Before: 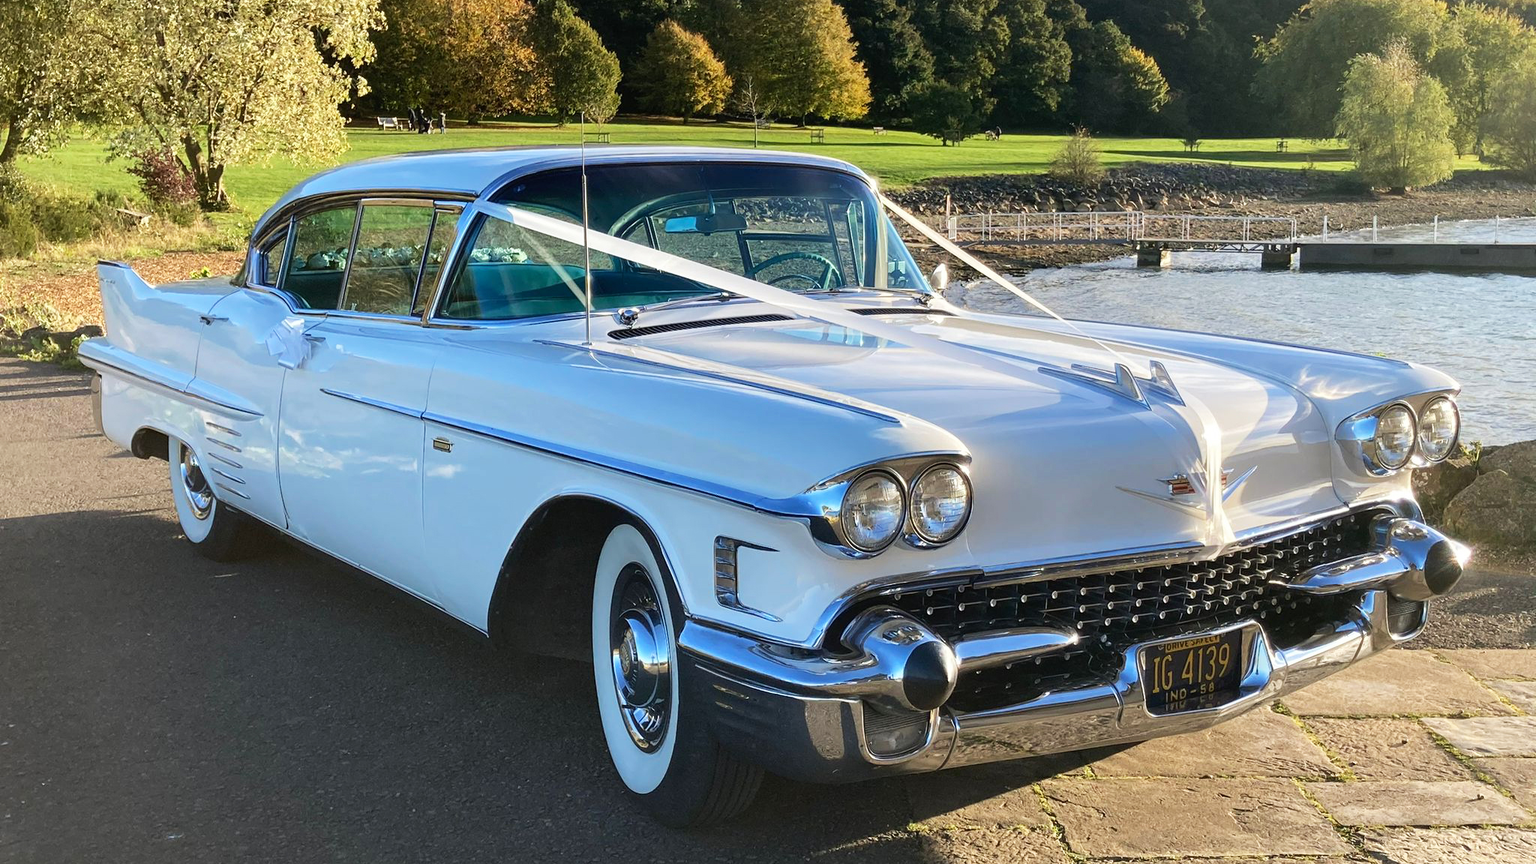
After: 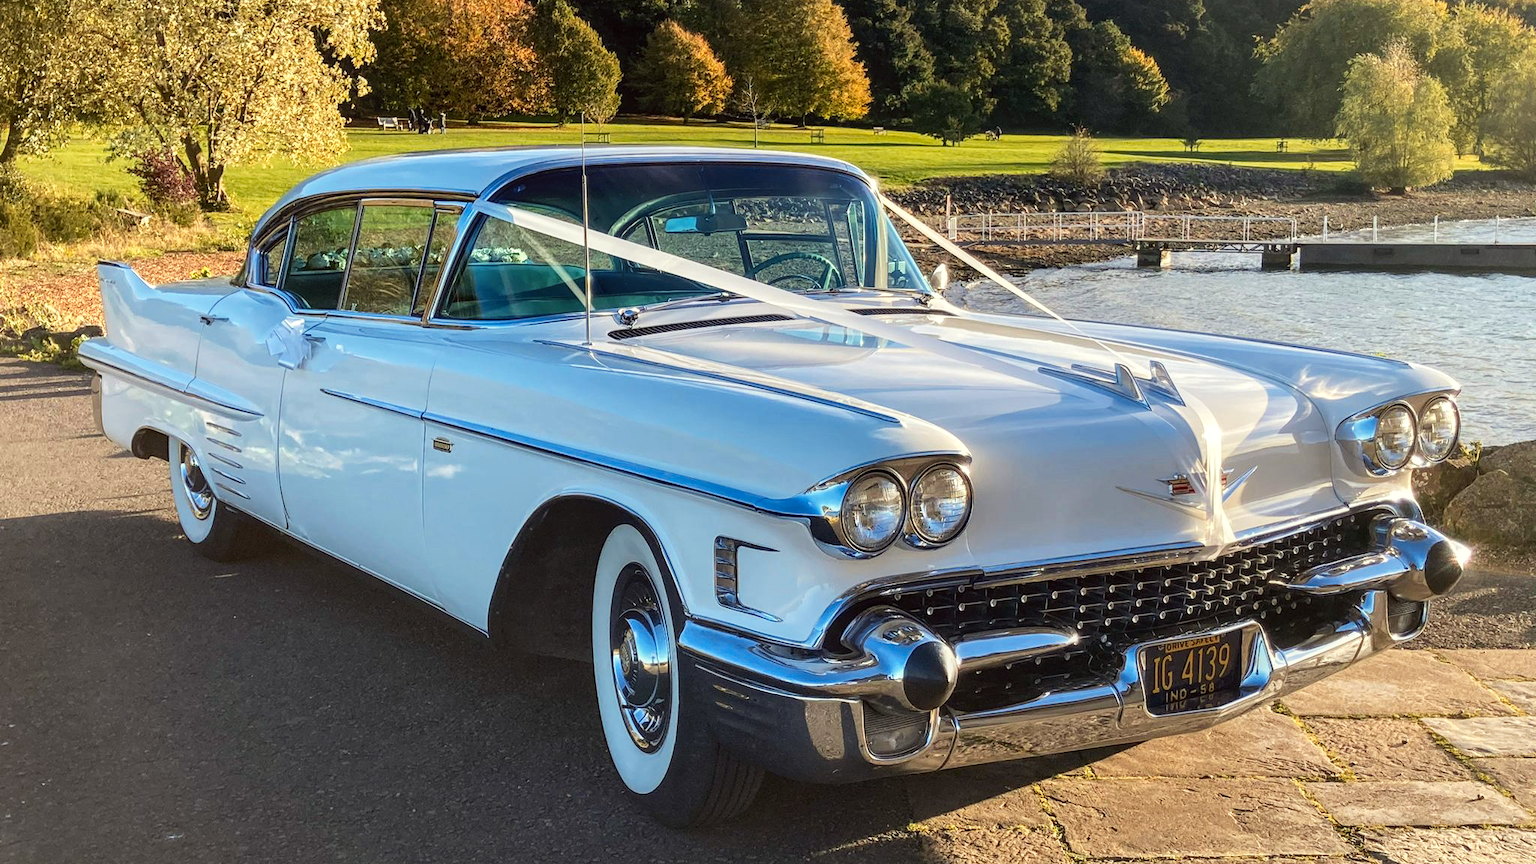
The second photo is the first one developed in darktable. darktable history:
local contrast: on, module defaults
color correction: highlights a* -1.09, highlights b* 4.62, shadows a* 3.63
color zones: curves: ch1 [(0.239, 0.552) (0.75, 0.5)]; ch2 [(0.25, 0.462) (0.749, 0.457)]
